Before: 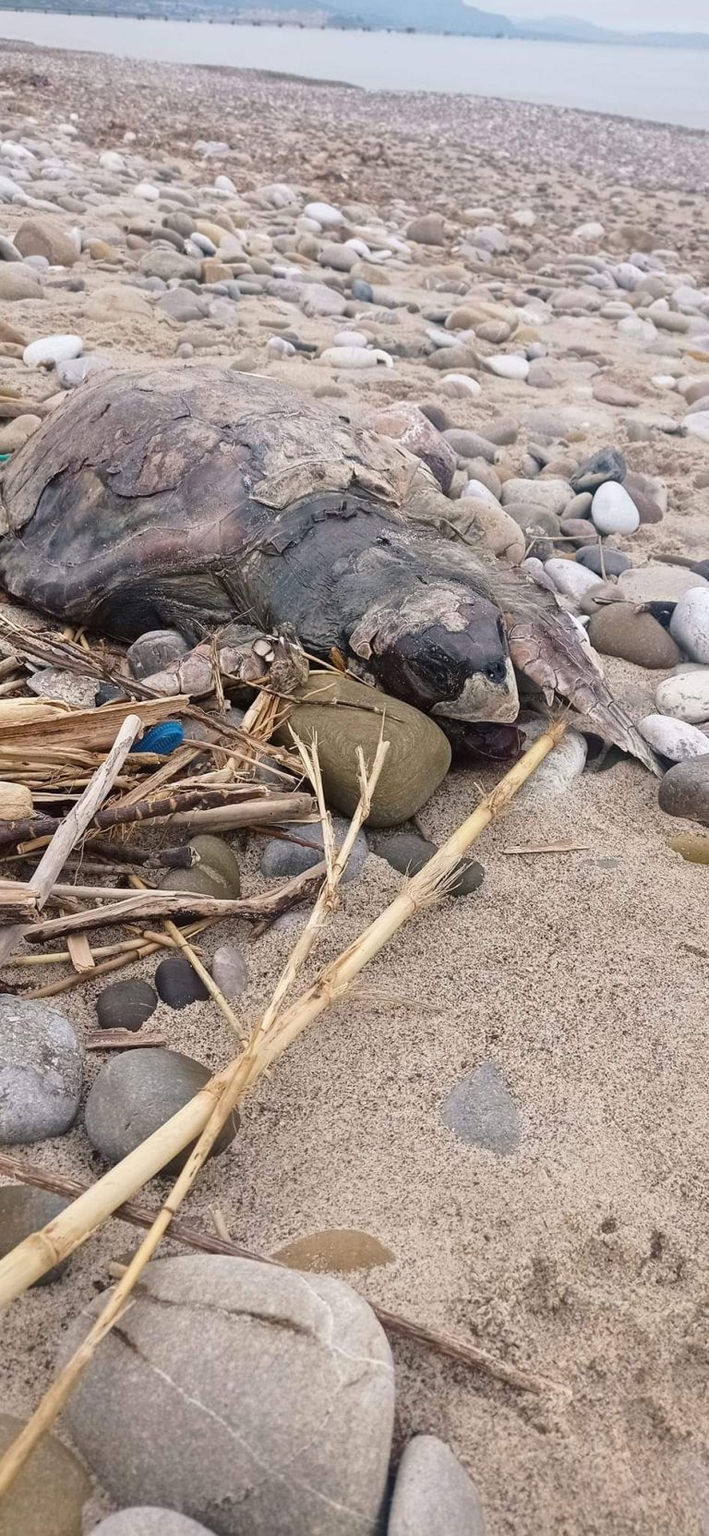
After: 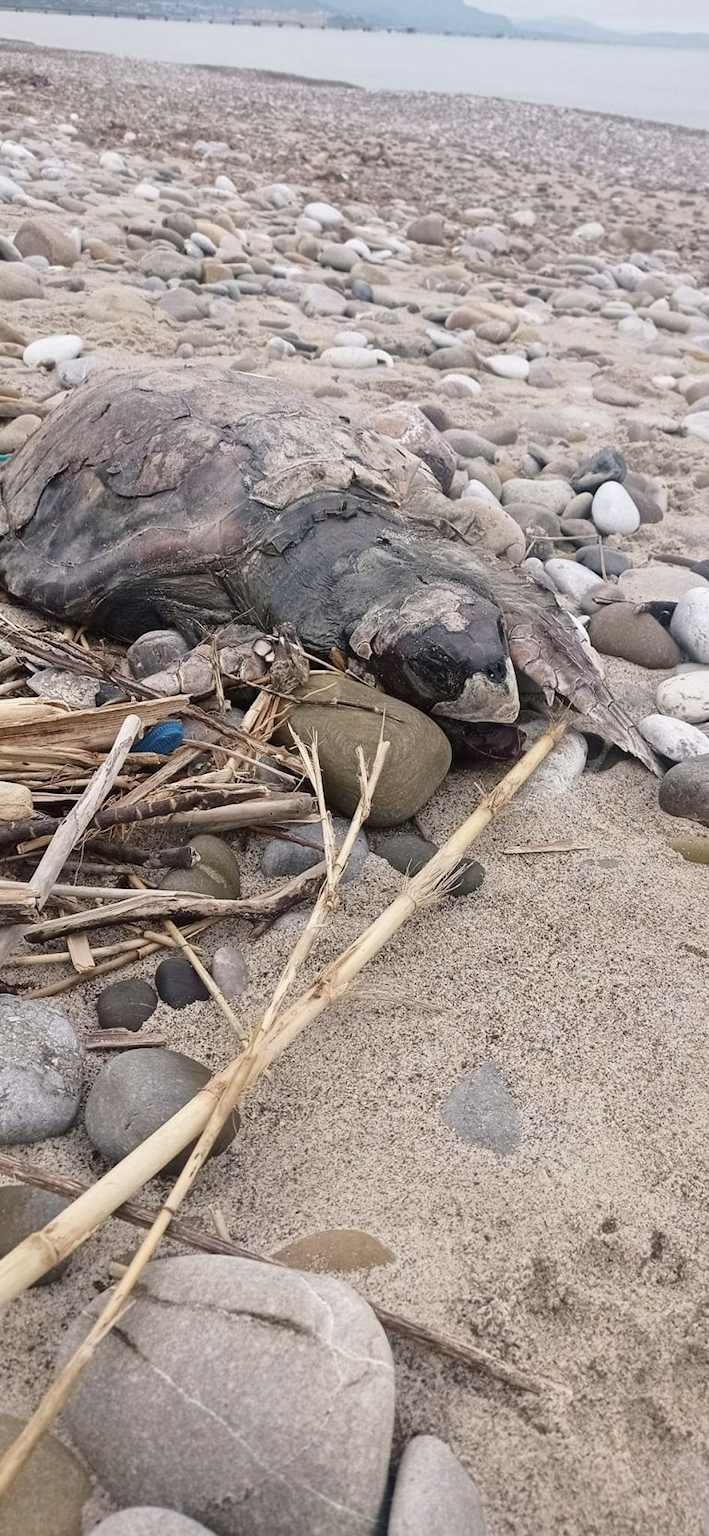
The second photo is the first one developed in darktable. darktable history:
contrast brightness saturation: contrast 0.062, brightness -0.005, saturation -0.214
